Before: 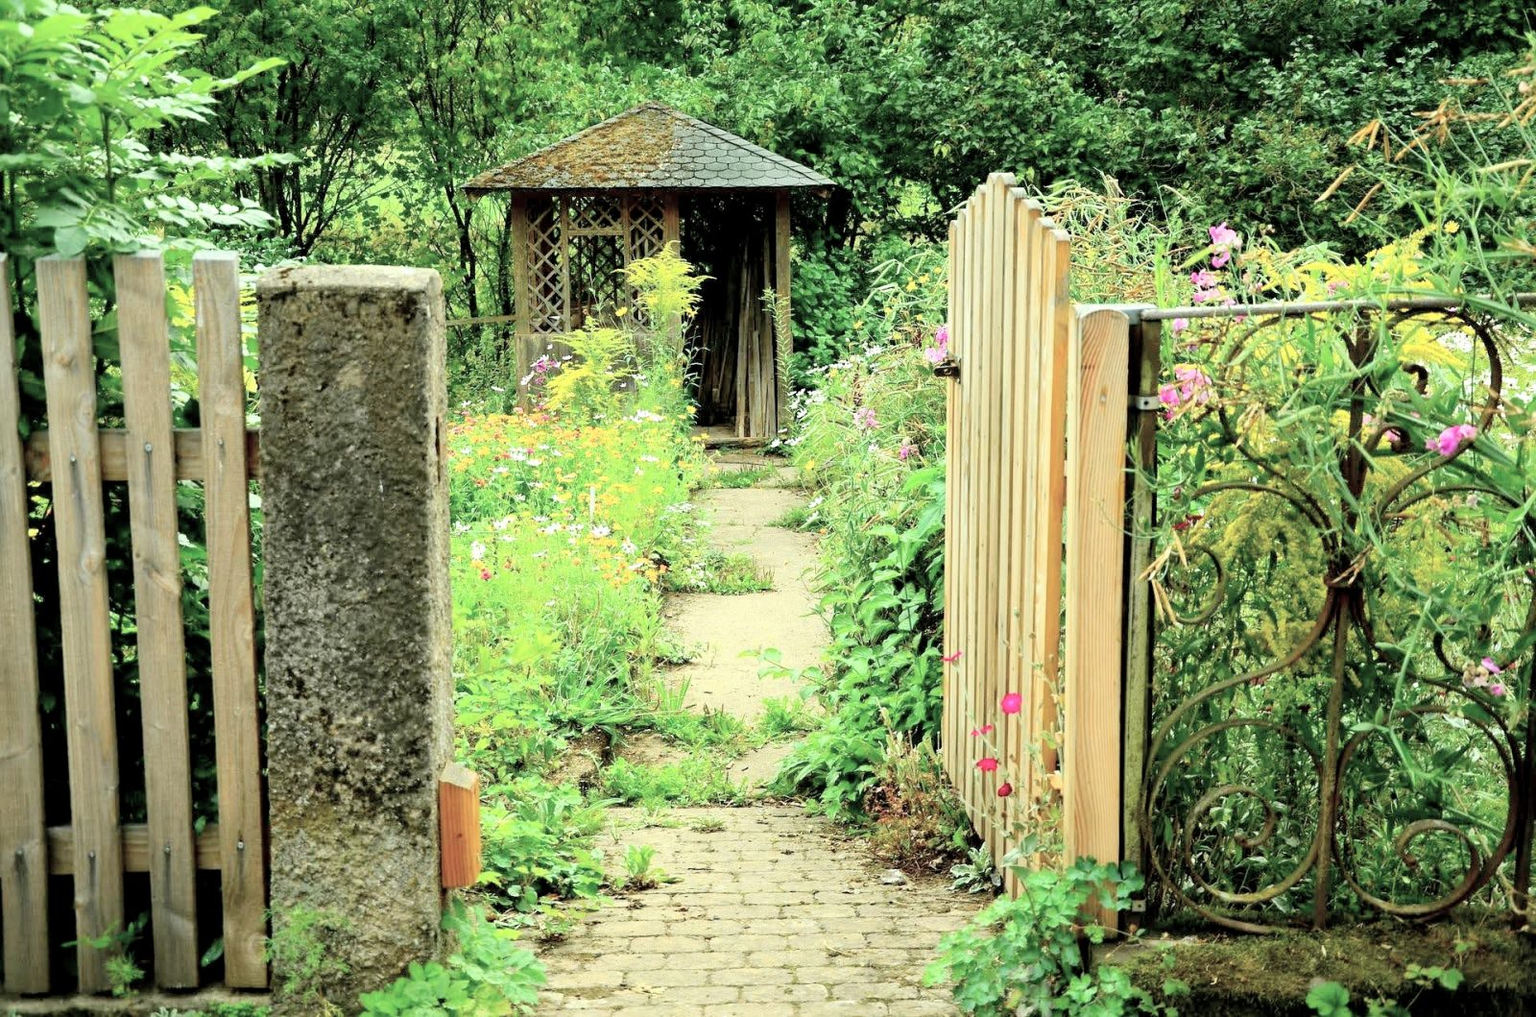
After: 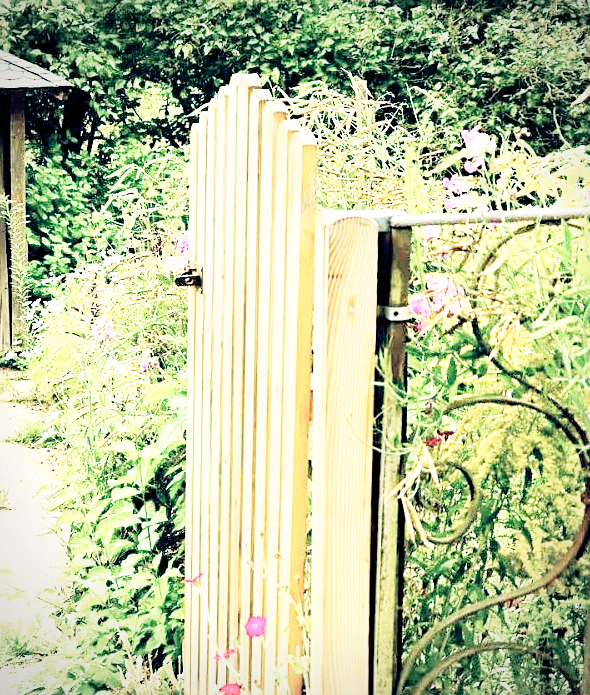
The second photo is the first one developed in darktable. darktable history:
color balance rgb: shadows lift › hue 87.51°, highlights gain › chroma 3.21%, highlights gain › hue 55.1°, global offset › chroma 0.15%, global offset › hue 253.66°, linear chroma grading › global chroma 0.5%
base curve: curves: ch0 [(0, 0) (0.012, 0.01) (0.073, 0.168) (0.31, 0.711) (0.645, 0.957) (1, 1)], preserve colors none
exposure: exposure 0.178 EV, compensate exposure bias true, compensate highlight preservation false
crop and rotate: left 49.936%, top 10.094%, right 13.136%, bottom 24.256%
sharpen: on, module defaults
vignetting: fall-off radius 63.6%
